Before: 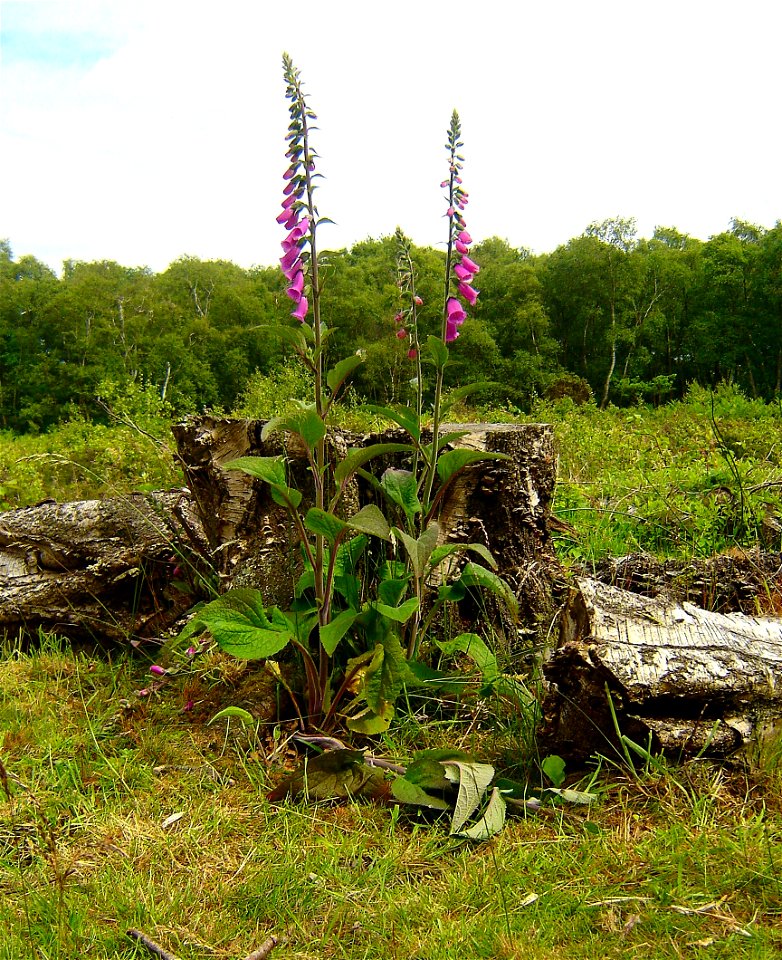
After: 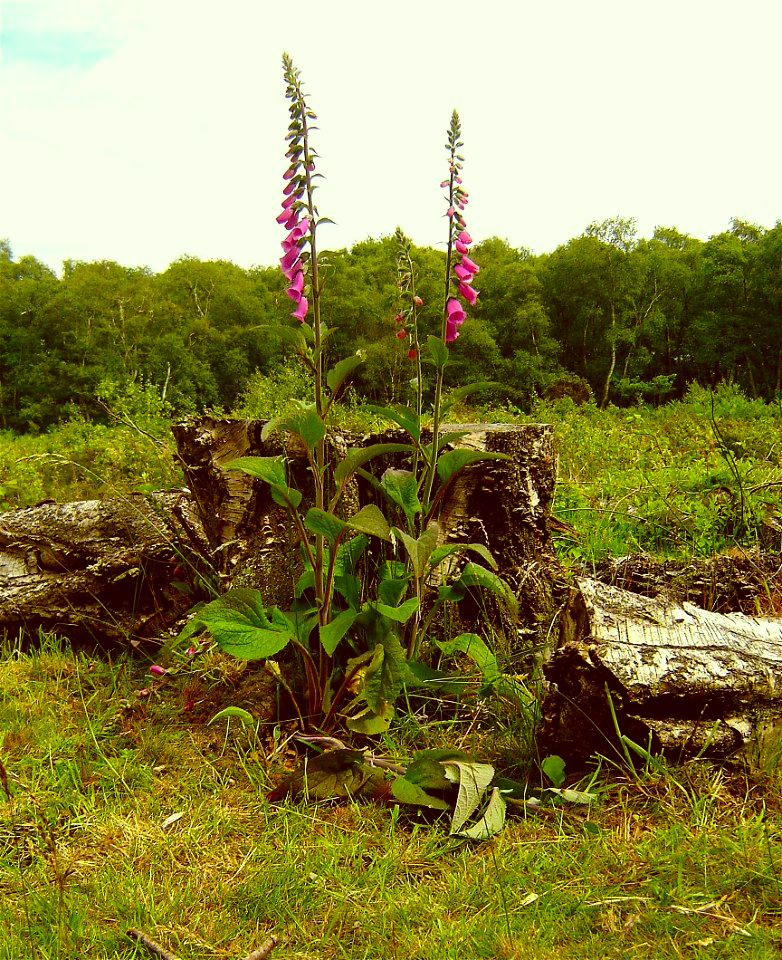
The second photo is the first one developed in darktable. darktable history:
color correction: highlights a* -5.94, highlights b* 9.48, shadows a* 10.12, shadows b* 23.94
local contrast: mode bilateral grid, contrast 10, coarseness 25, detail 110%, midtone range 0.2
